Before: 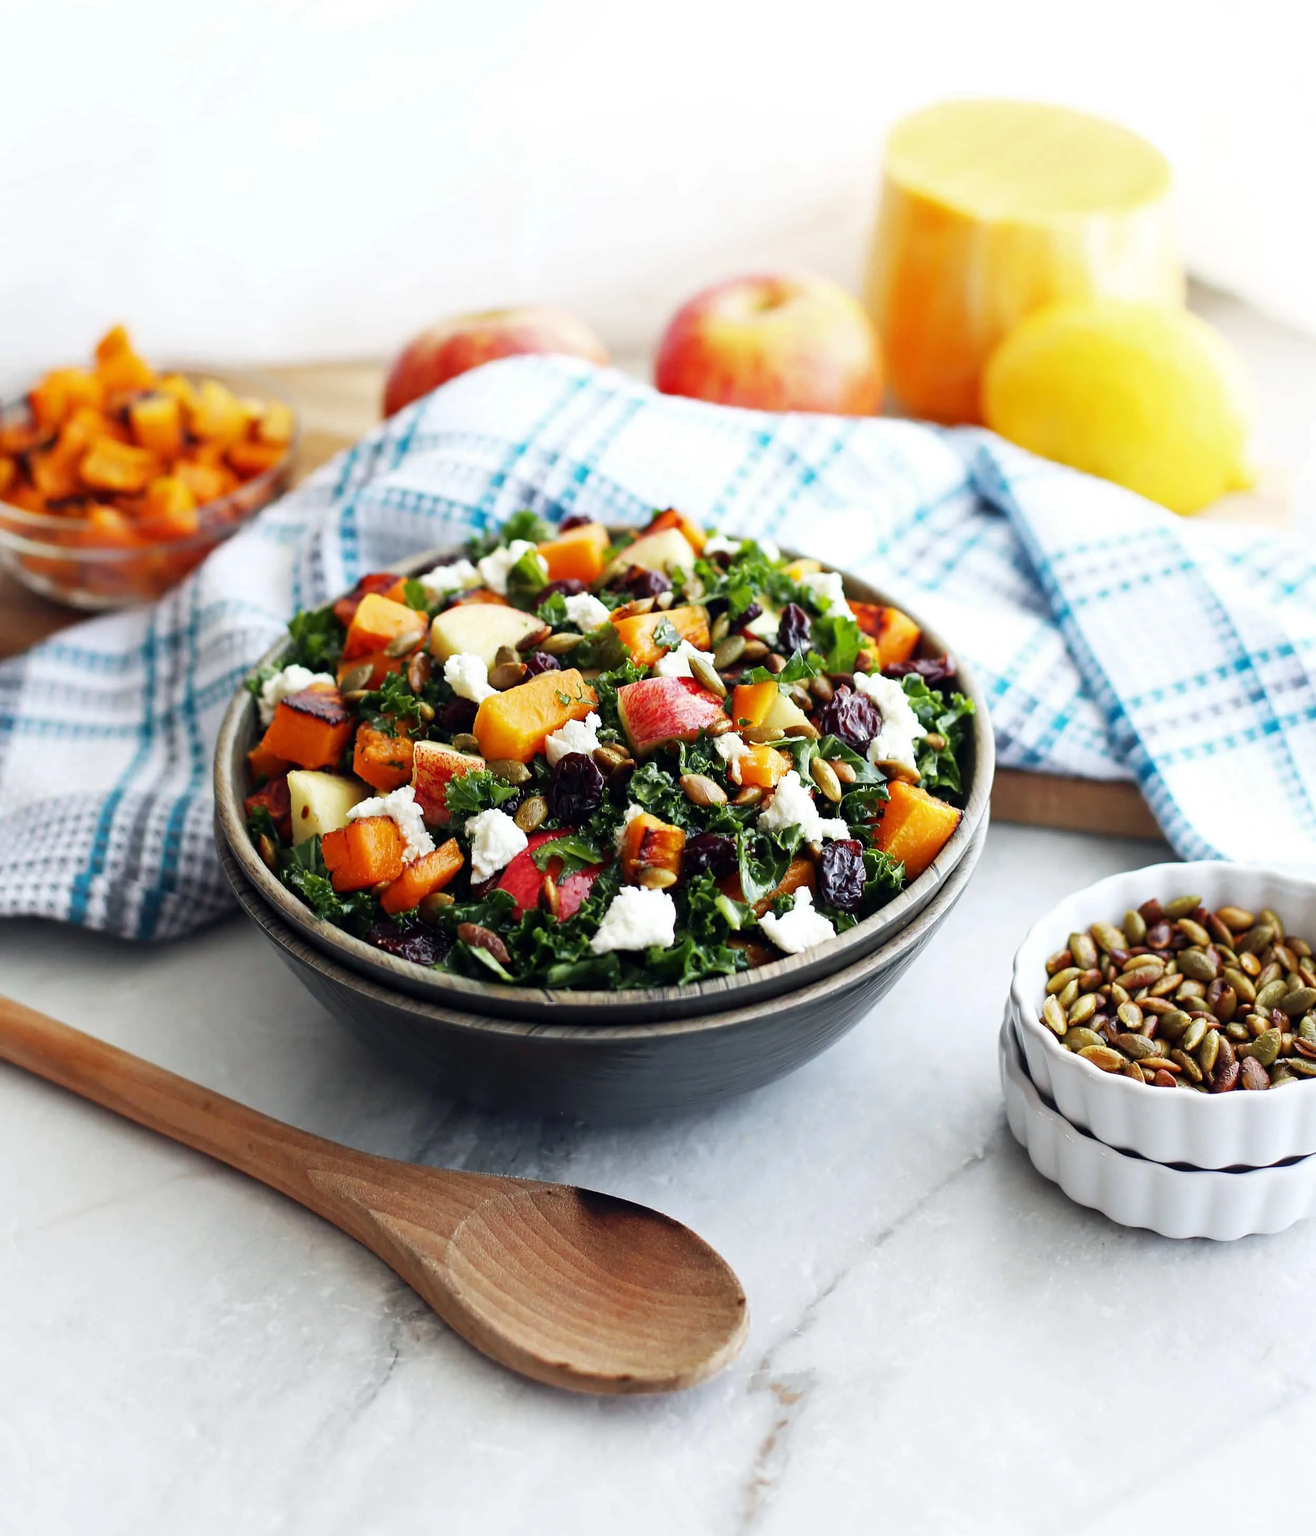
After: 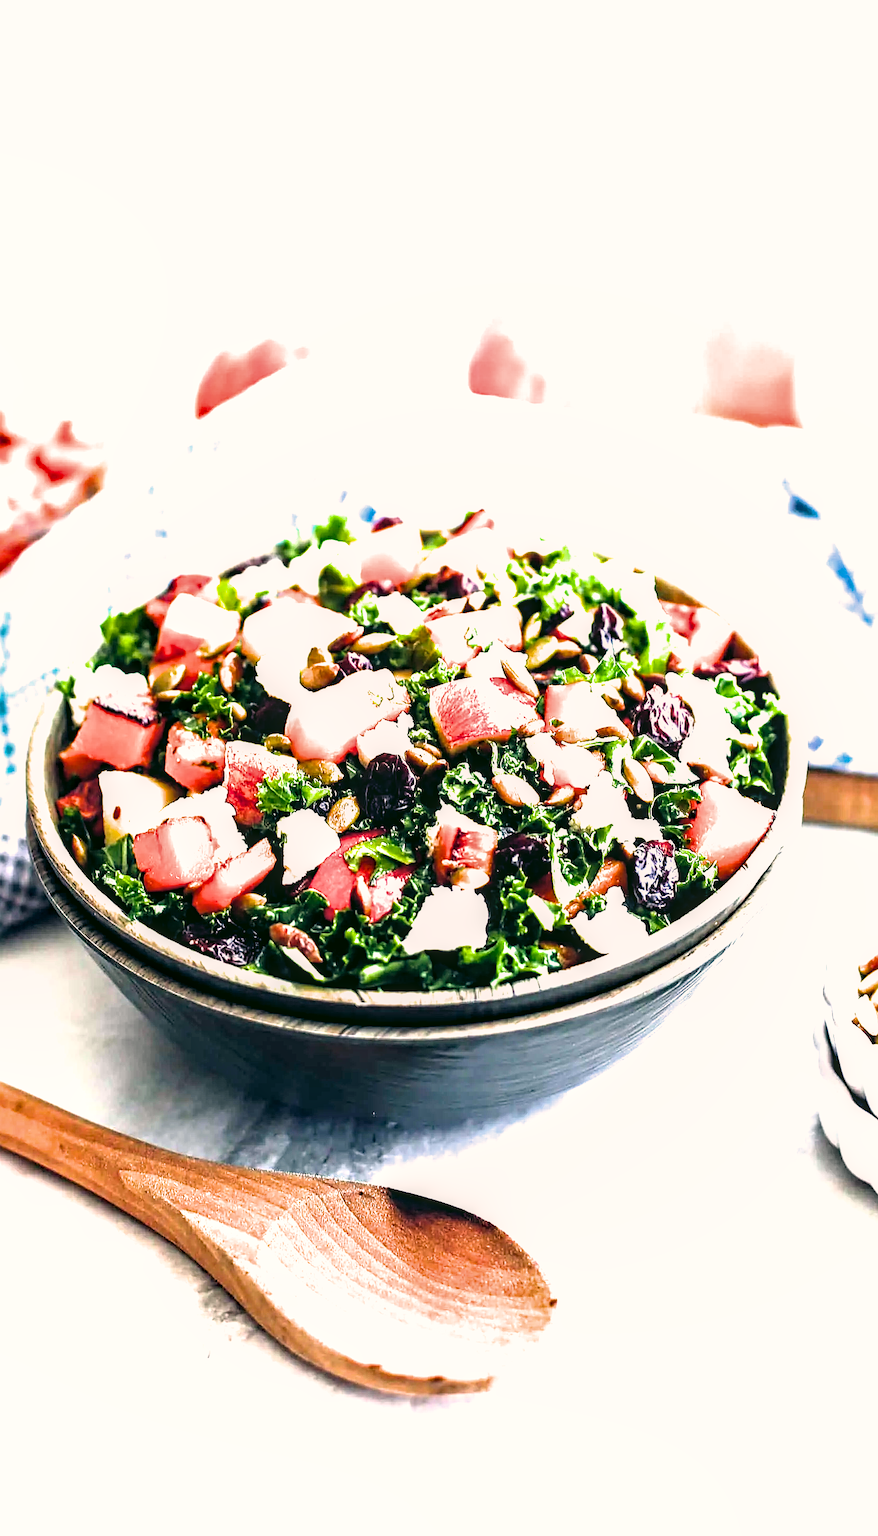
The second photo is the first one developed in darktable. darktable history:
crop and rotate: left 14.354%, right 18.958%
color correction: highlights a* 4.23, highlights b* 4.98, shadows a* -7.23, shadows b* 5.05
color balance rgb: global offset › luminance 0.379%, global offset › chroma 0.205%, global offset › hue 254.77°, perceptual saturation grading › global saturation 25.221%, global vibrance 25.892%, contrast 6.171%
local contrast: detail 130%
sharpen: on, module defaults
haze removal: compatibility mode true, adaptive false
filmic rgb: black relative exposure -8.19 EV, white relative exposure 2.2 EV, target white luminance 99.977%, hardness 7.16, latitude 74.6%, contrast 1.314, highlights saturation mix -1.52%, shadows ↔ highlights balance 29.72%
exposure: black level correction 0.001, exposure 1.731 EV, compensate highlight preservation false
